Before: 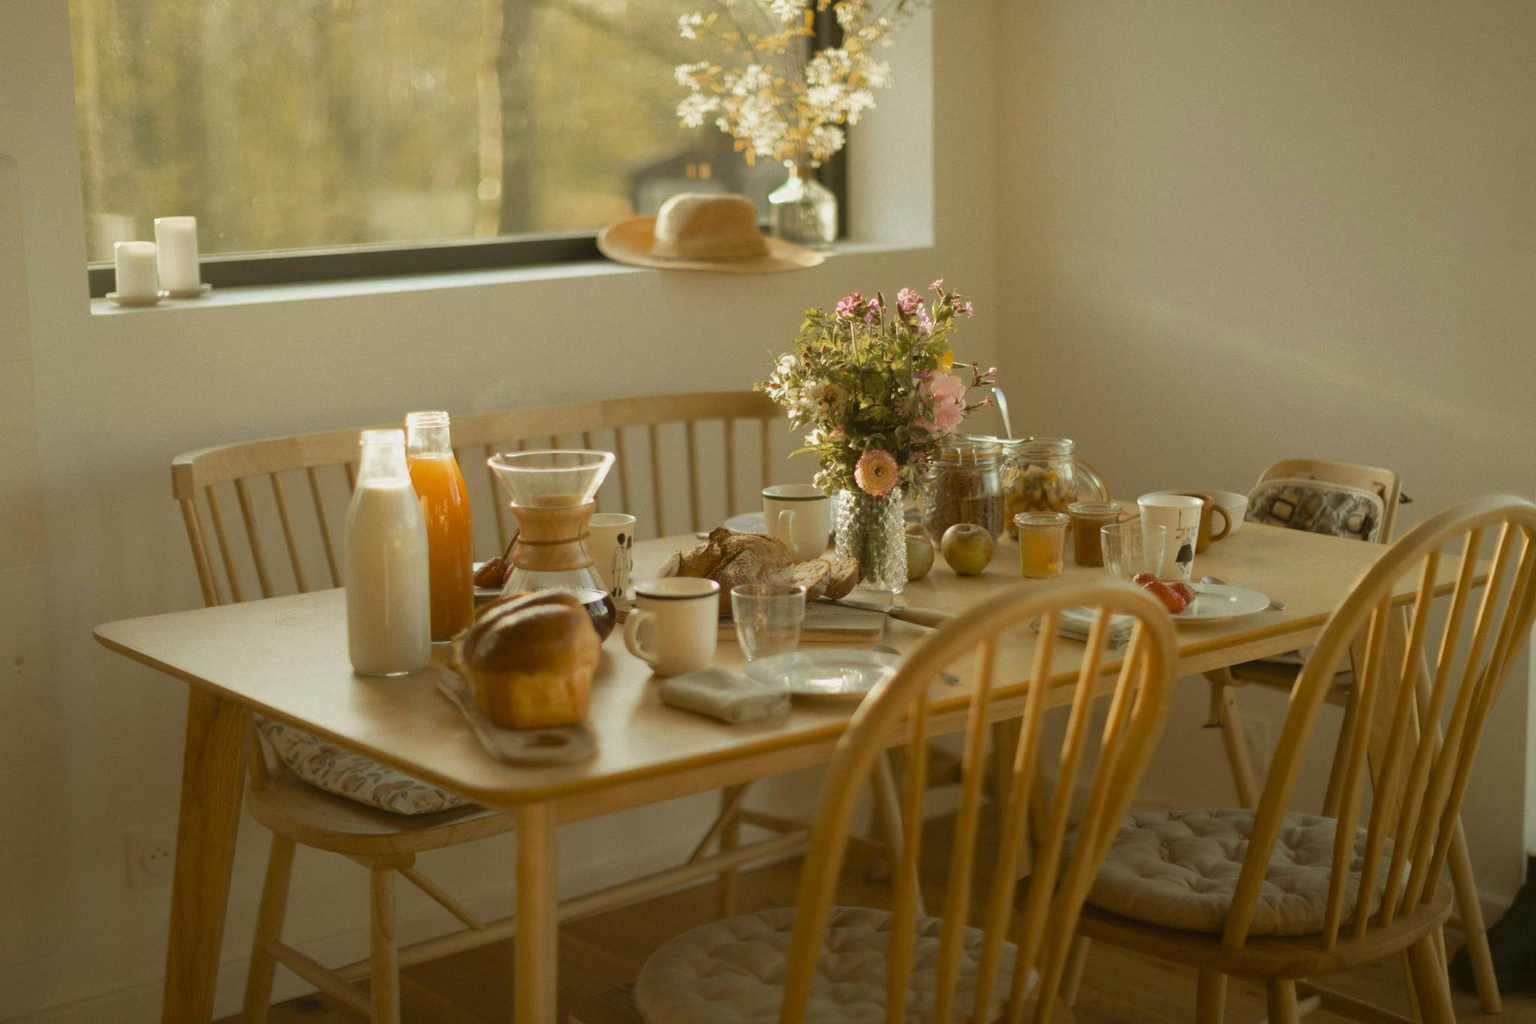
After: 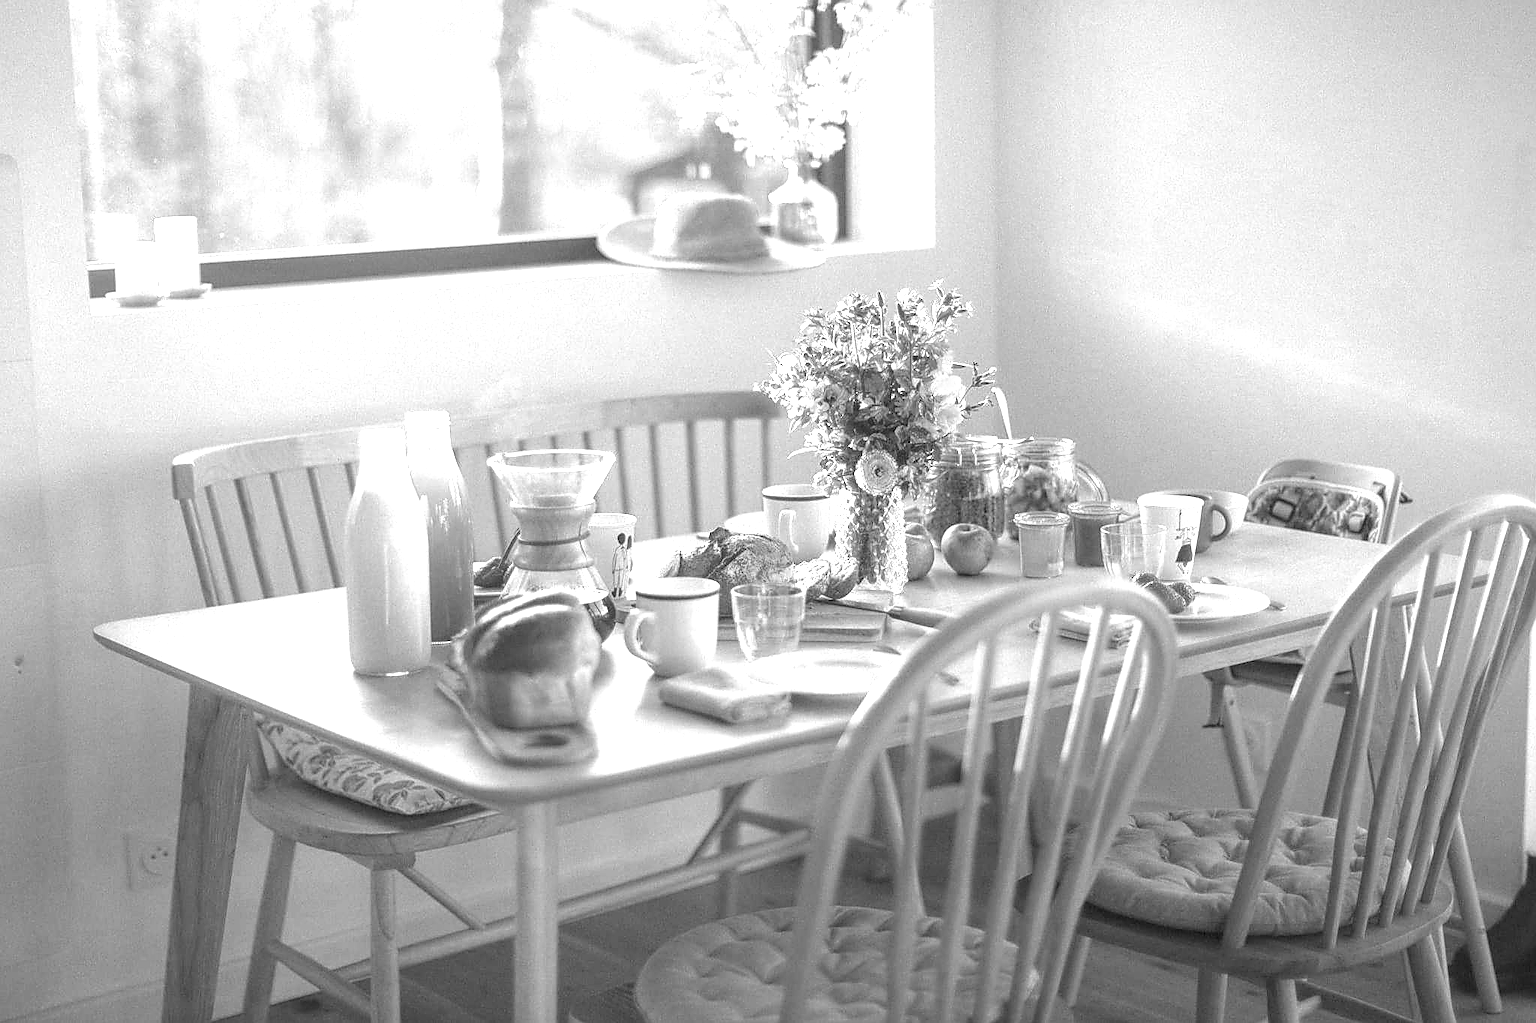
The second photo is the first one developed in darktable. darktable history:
exposure: black level correction 0.001, exposure 1.646 EV, compensate exposure bias true, compensate highlight preservation false
sharpen: radius 1.4, amount 1.25, threshold 0.7
monochrome: on, module defaults
local contrast: highlights 0%, shadows 0%, detail 133%
